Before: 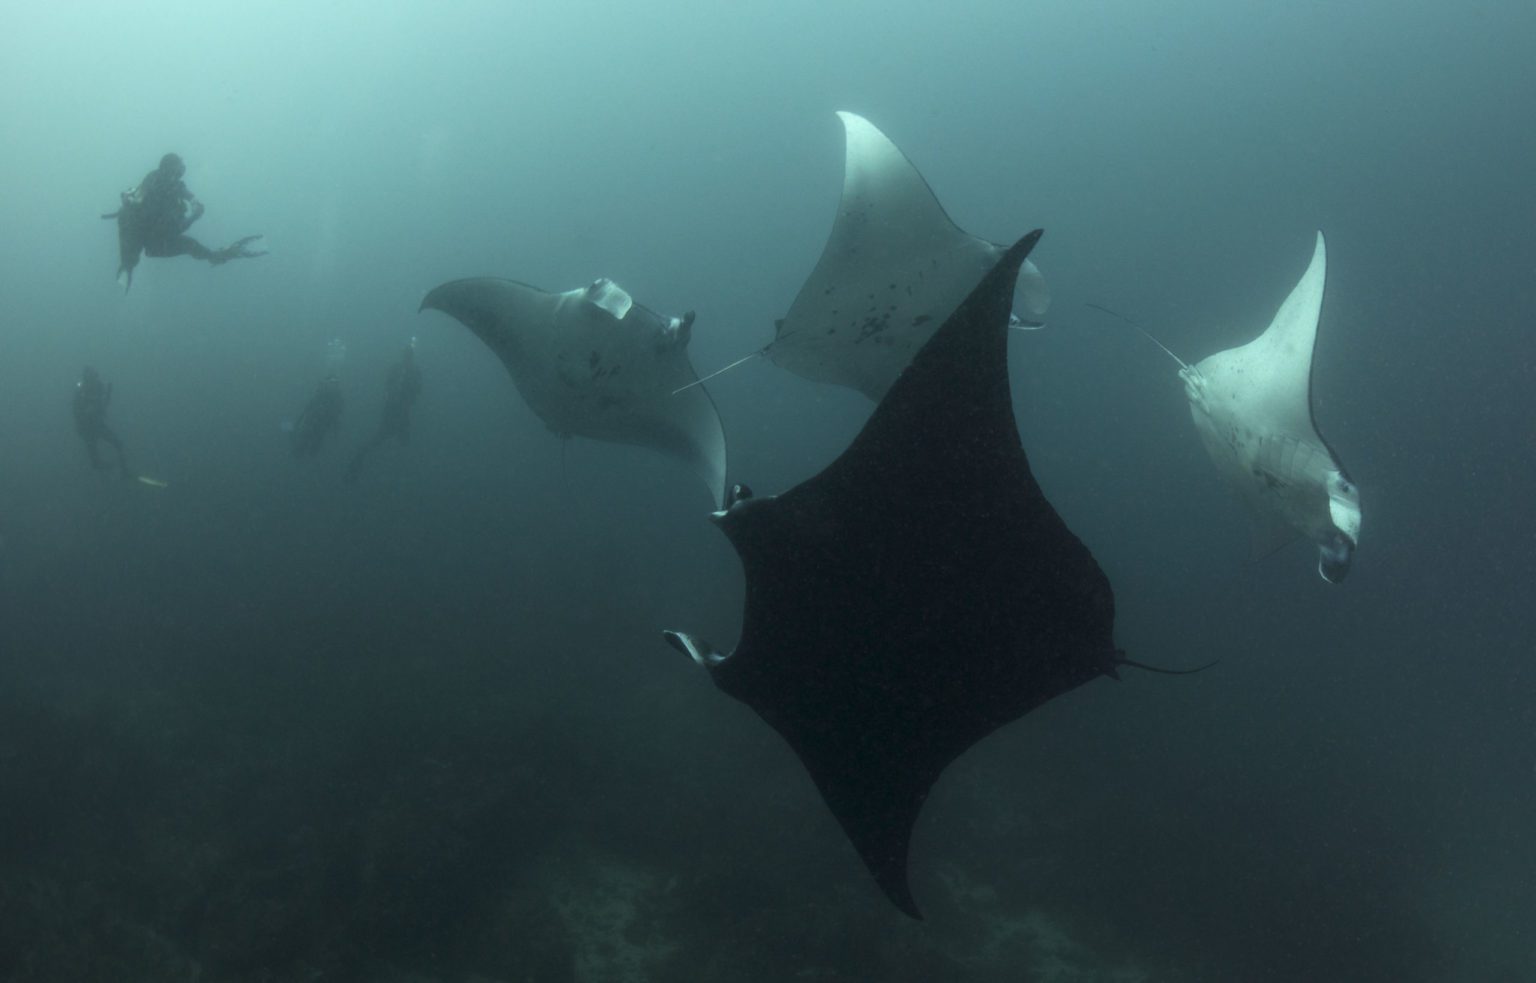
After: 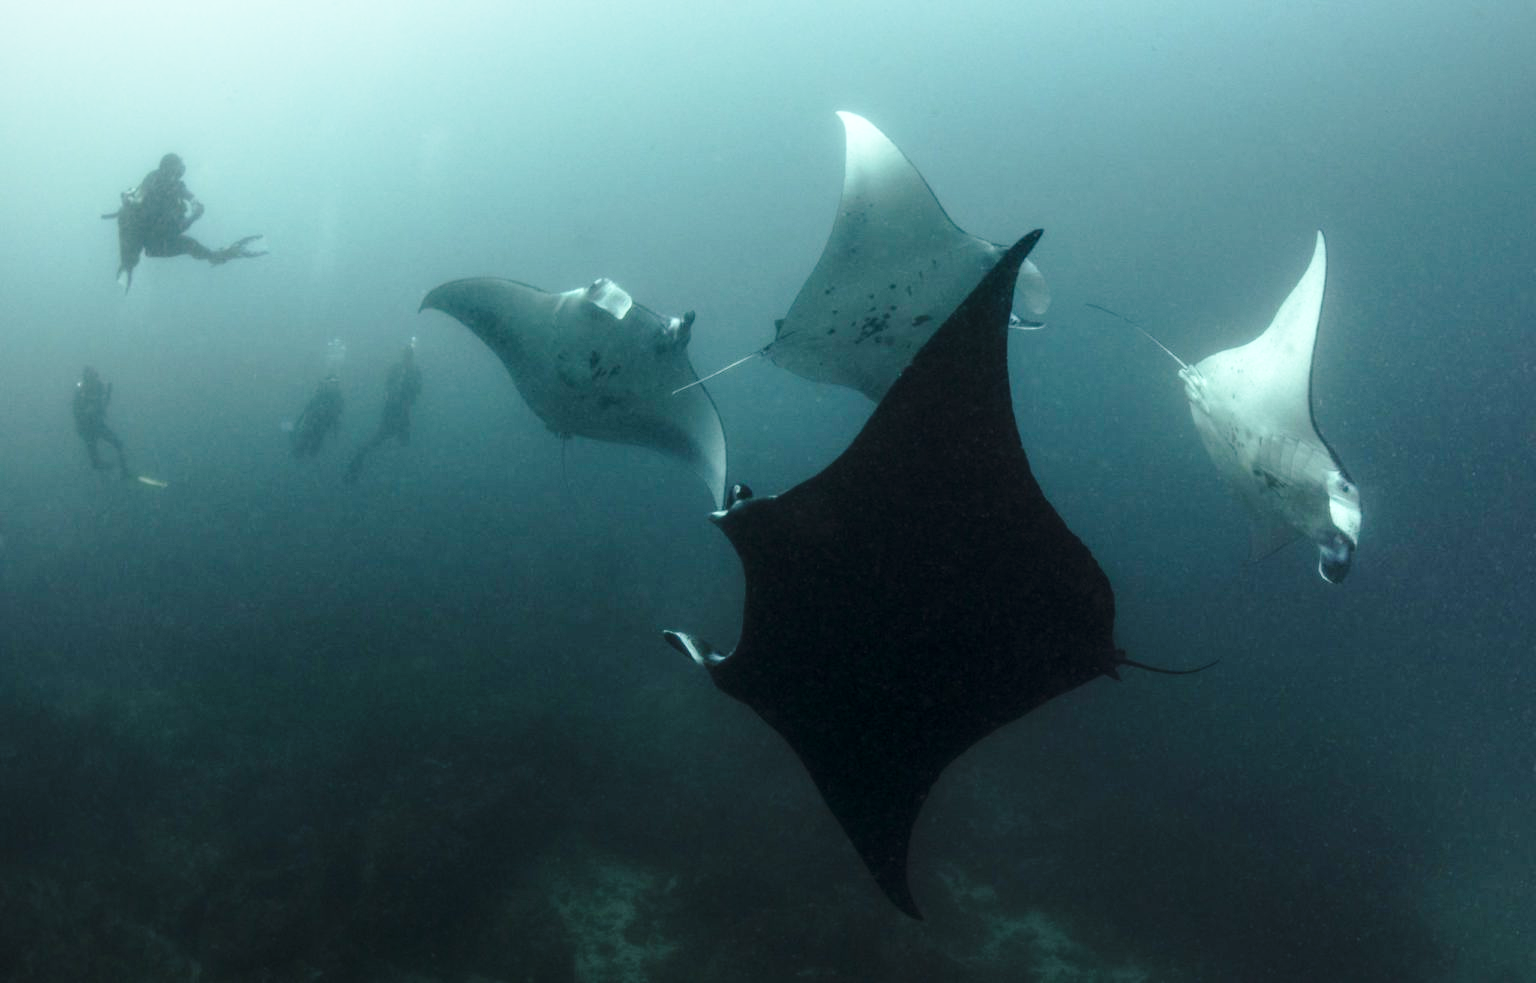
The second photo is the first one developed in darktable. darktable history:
contrast brightness saturation: contrast 0.05
exposure: exposure -0.157 EV, compensate highlight preservation false
local contrast: detail 130%
base curve: curves: ch0 [(0, 0) (0.028, 0.03) (0.121, 0.232) (0.46, 0.748) (0.859, 0.968) (1, 1)], preserve colors none
